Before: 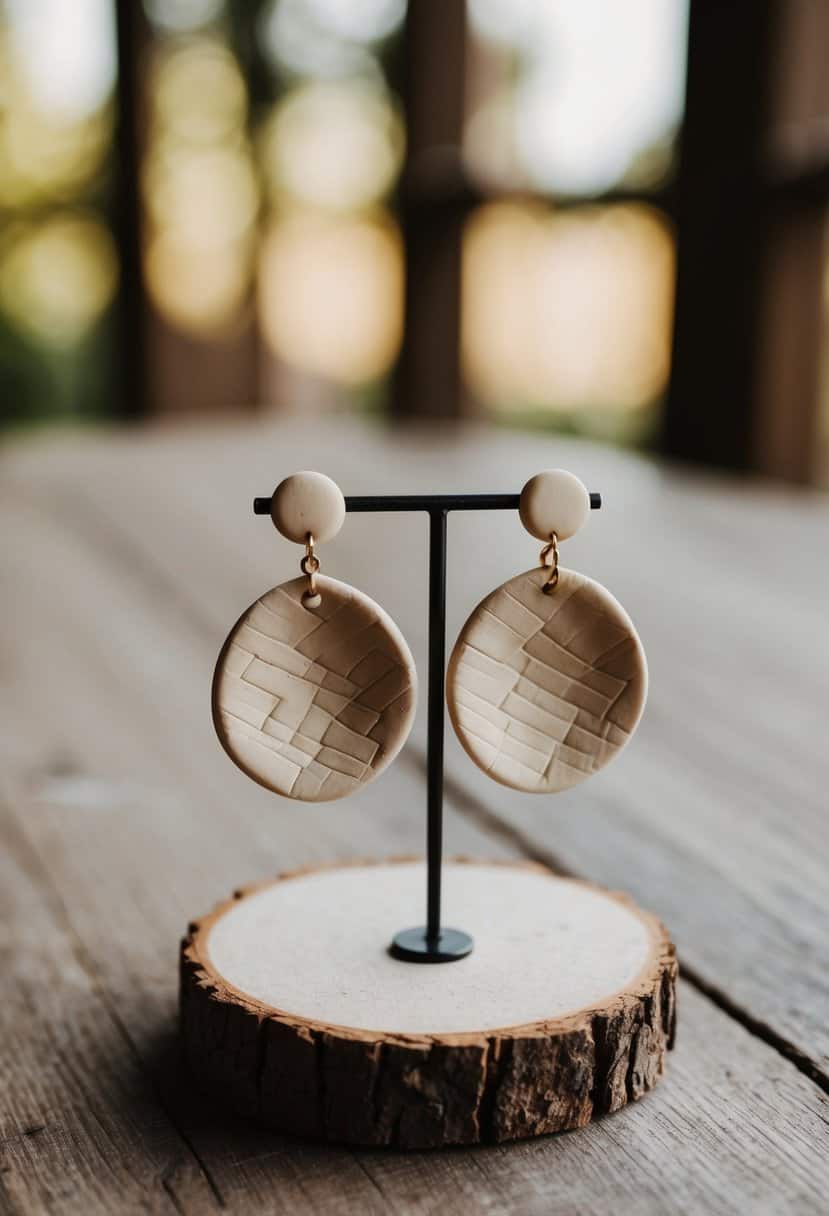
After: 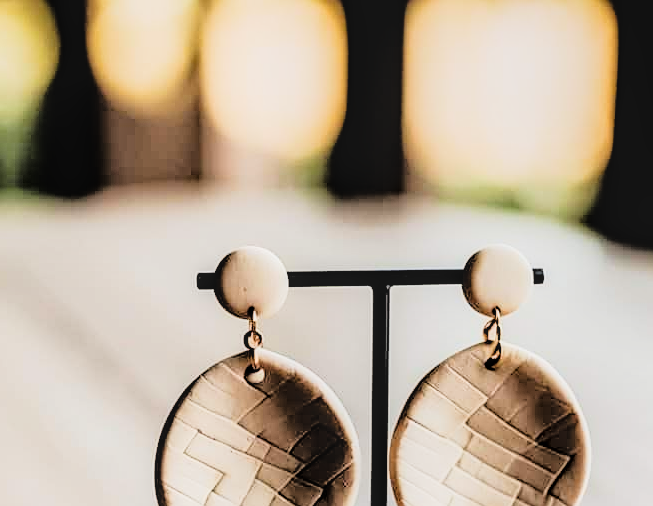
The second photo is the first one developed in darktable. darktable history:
local contrast: on, module defaults
tone curve: curves: ch0 [(0, 0) (0.088, 0.042) (0.208, 0.176) (0.257, 0.267) (0.406, 0.483) (0.489, 0.556) (0.667, 0.73) (0.793, 0.851) (0.994, 0.974)]; ch1 [(0, 0) (0.161, 0.092) (0.35, 0.33) (0.392, 0.392) (0.457, 0.467) (0.505, 0.497) (0.537, 0.518) (0.553, 0.53) (0.58, 0.567) (0.739, 0.697) (1, 1)]; ch2 [(0, 0) (0.346, 0.362) (0.448, 0.419) (0.502, 0.499) (0.533, 0.517) (0.556, 0.533) (0.629, 0.619) (0.717, 0.678) (1, 1)], color space Lab, linked channels, preserve colors none
color zones: curves: ch1 [(0, 0.469) (0.01, 0.469) (0.12, 0.446) (0.248, 0.469) (0.5, 0.5) (0.748, 0.5) (0.99, 0.469) (1, 0.469)], mix 40.62%
filmic rgb: black relative exposure -5.11 EV, white relative exposure 3.97 EV, threshold 5.96 EV, hardness 2.88, contrast 1.194, highlights saturation mix -30.66%, enable highlight reconstruction true
crop: left 6.903%, top 18.54%, right 14.286%, bottom 39.831%
tone equalizer: -8 EV -0.713 EV, -7 EV -0.713 EV, -6 EV -0.615 EV, -5 EV -0.4 EV, -3 EV 0.377 EV, -2 EV 0.6 EV, -1 EV 0.68 EV, +0 EV 0.769 EV
sharpen: on, module defaults
contrast brightness saturation: contrast 0.074, brightness 0.081, saturation 0.178
